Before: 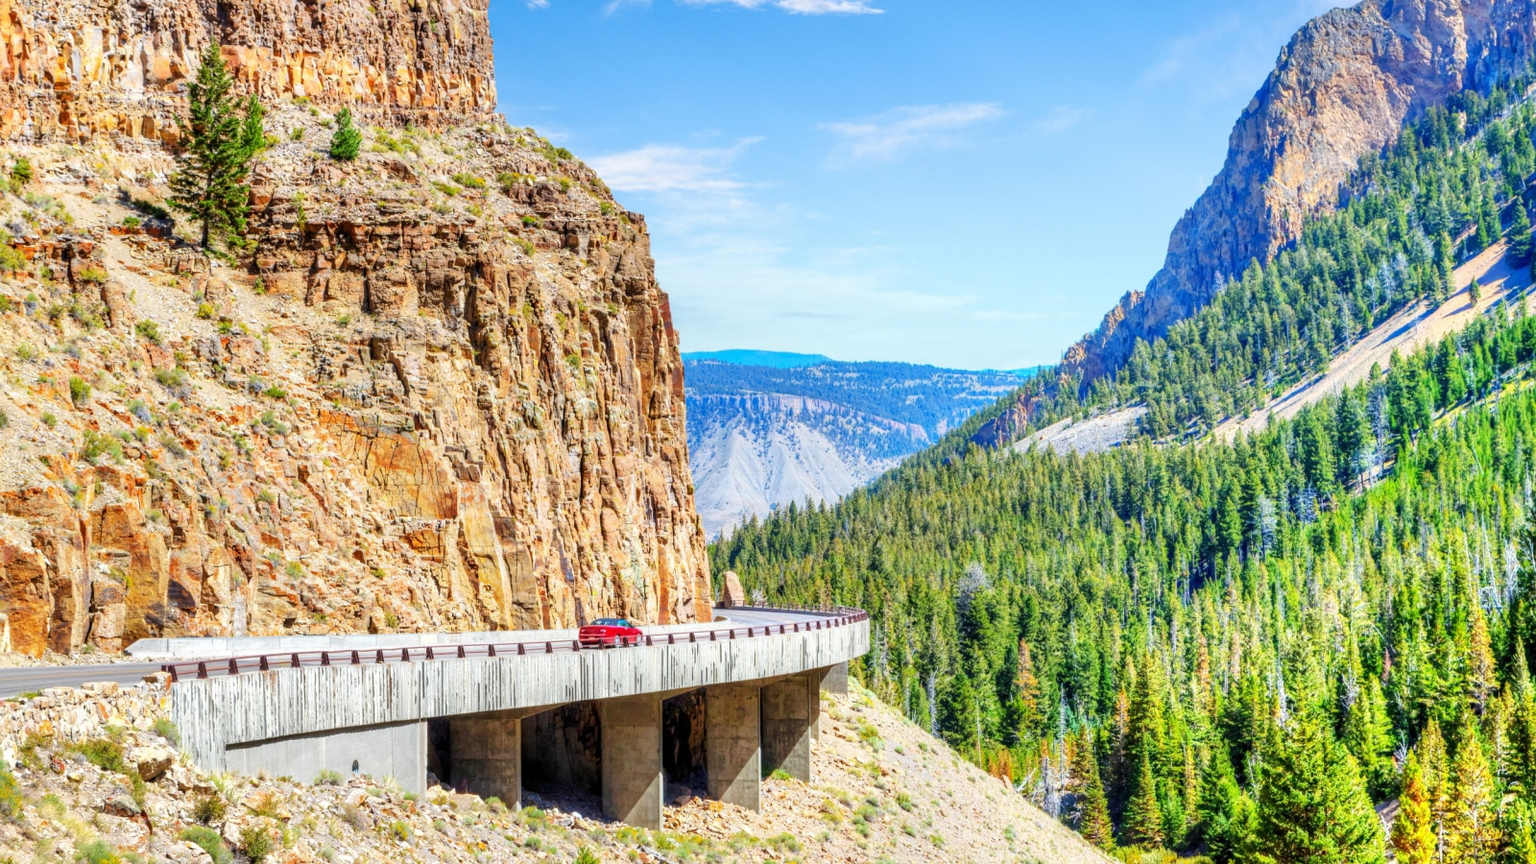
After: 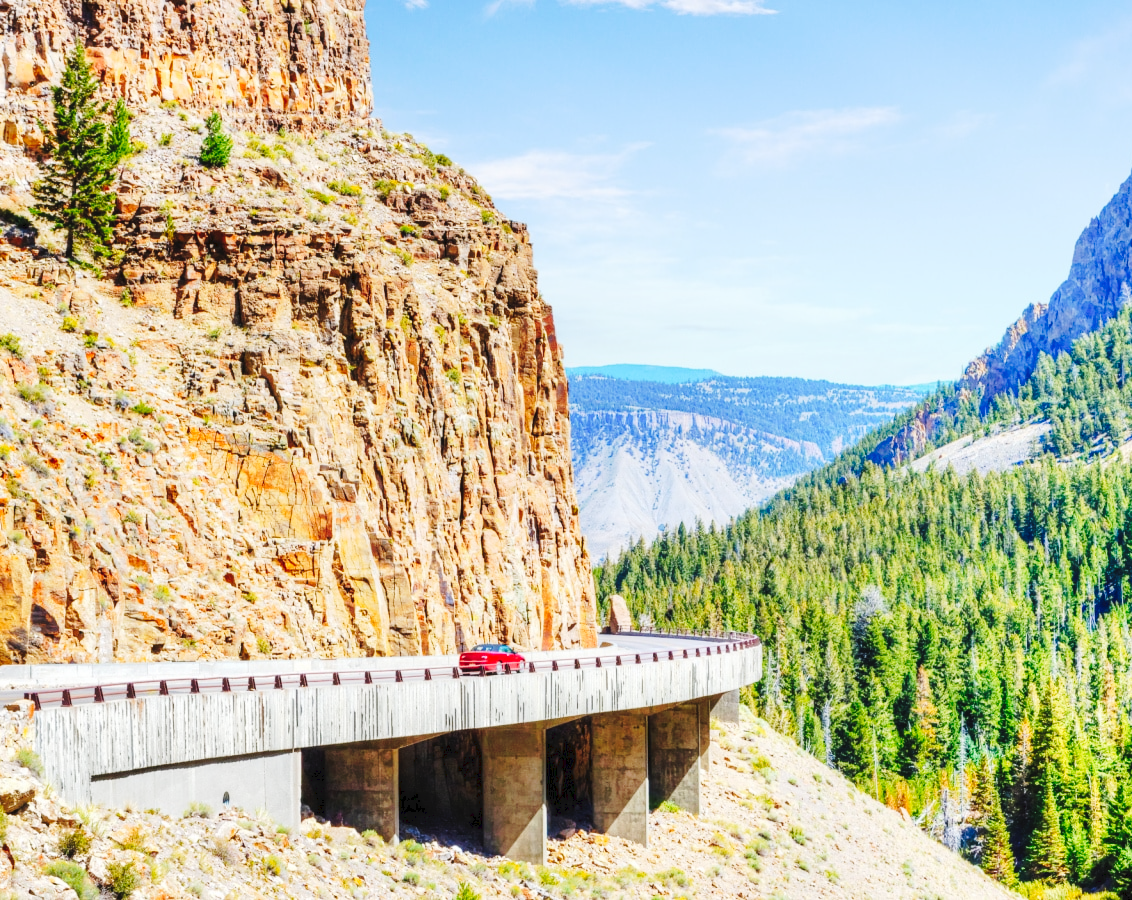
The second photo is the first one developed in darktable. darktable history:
crop and rotate: left 9.061%, right 20.142%
tone curve: curves: ch0 [(0, 0) (0.003, 0.046) (0.011, 0.052) (0.025, 0.059) (0.044, 0.069) (0.069, 0.084) (0.1, 0.107) (0.136, 0.133) (0.177, 0.171) (0.224, 0.216) (0.277, 0.293) (0.335, 0.371) (0.399, 0.481) (0.468, 0.577) (0.543, 0.662) (0.623, 0.749) (0.709, 0.831) (0.801, 0.891) (0.898, 0.942) (1, 1)], preserve colors none
